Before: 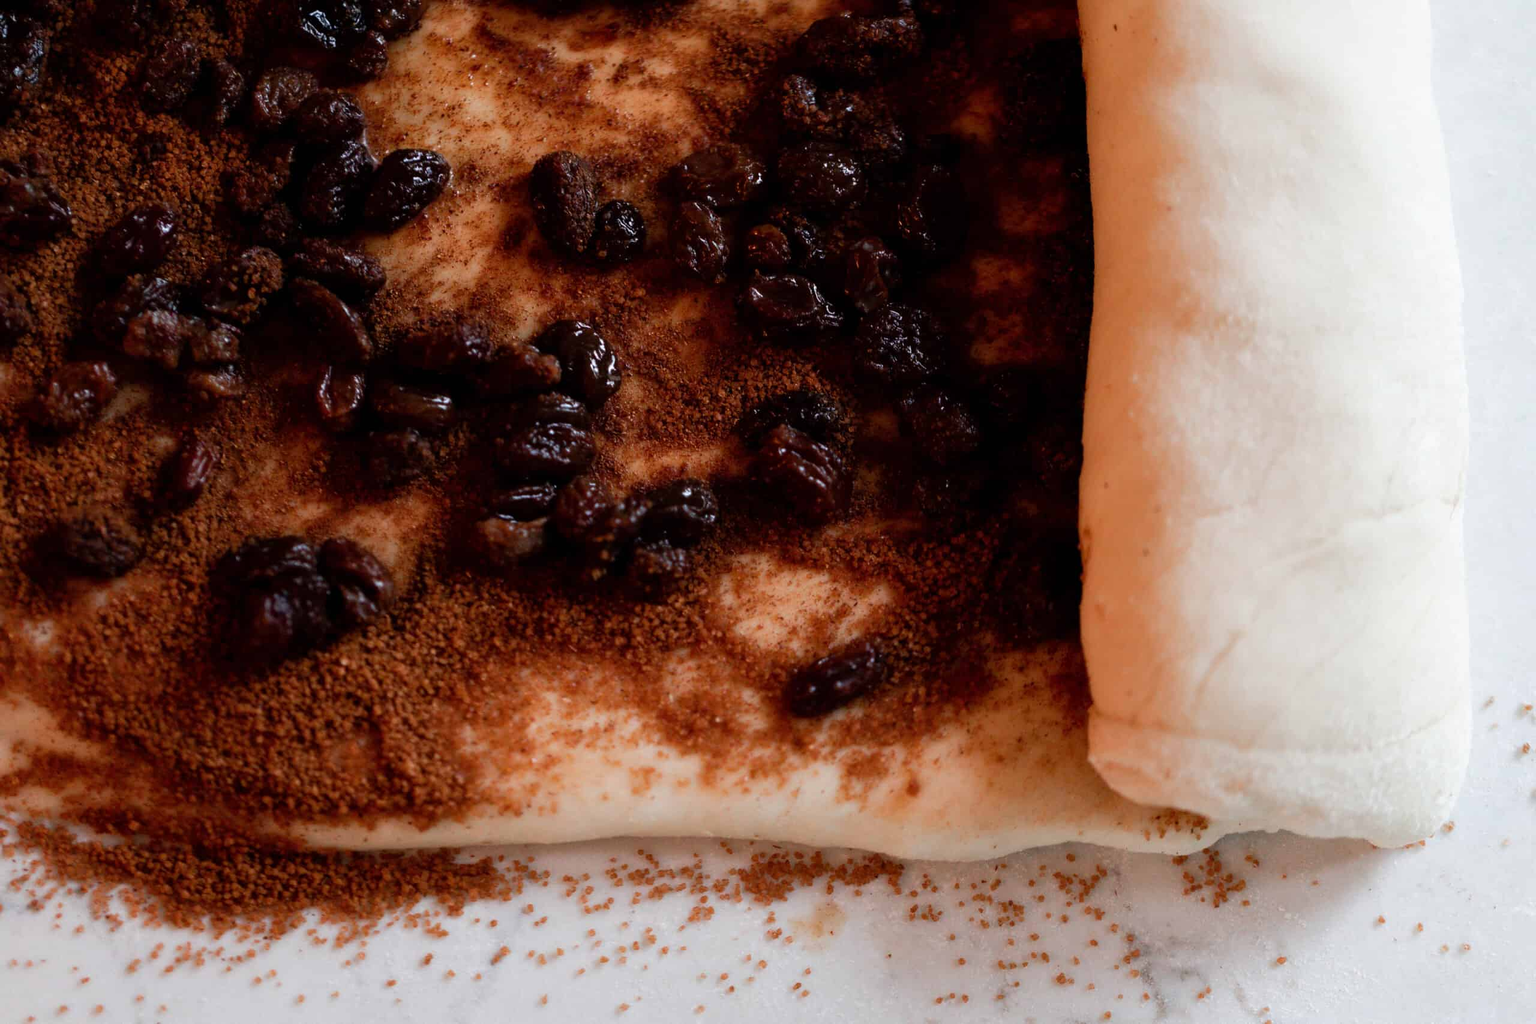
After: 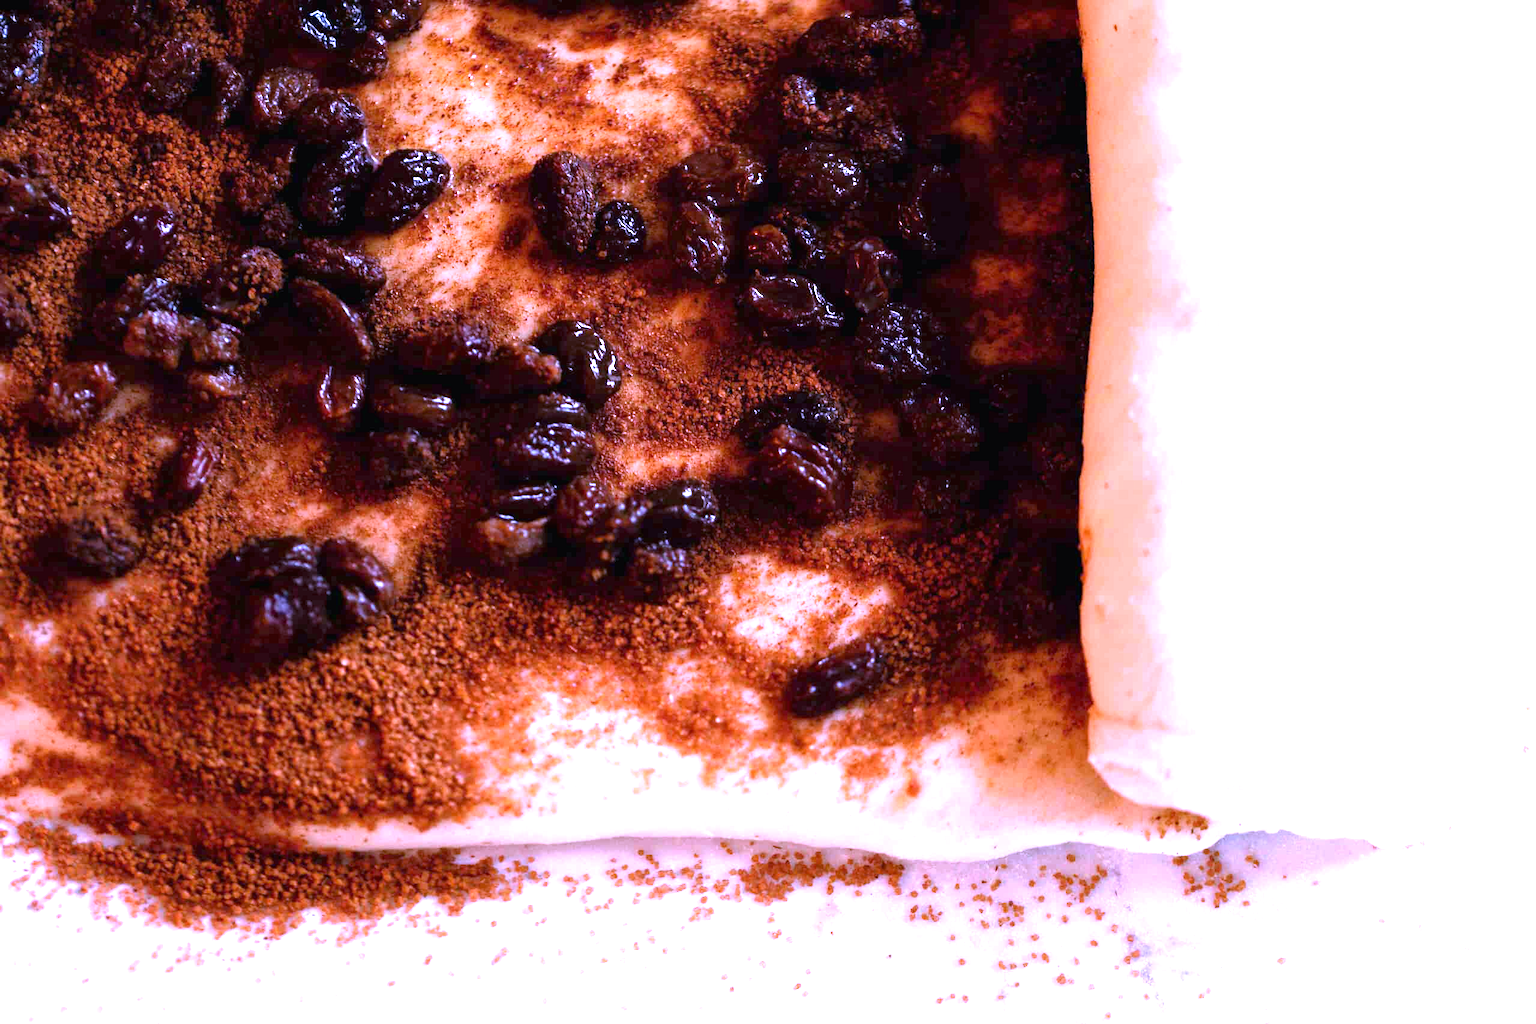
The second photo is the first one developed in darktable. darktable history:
tone equalizer: on, module defaults
exposure: black level correction 0, exposure 1.675 EV, compensate exposure bias true, compensate highlight preservation false
white balance: red 0.98, blue 1.61
